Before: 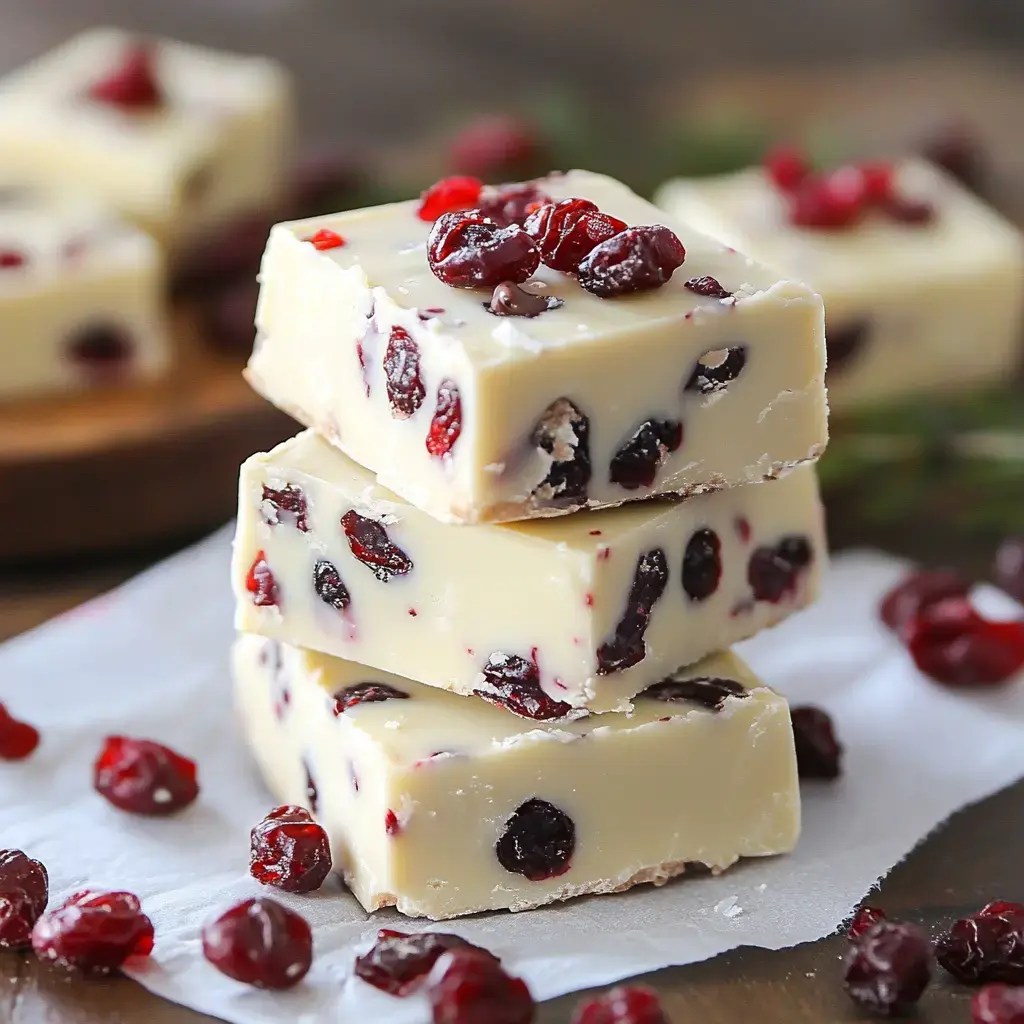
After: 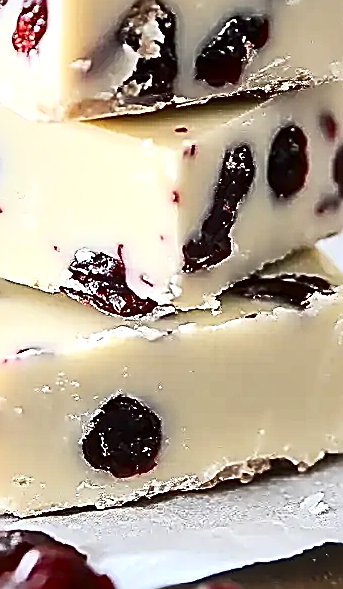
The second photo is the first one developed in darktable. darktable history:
local contrast: mode bilateral grid, contrast 20, coarseness 50, detail 178%, midtone range 0.2
crop: left 40.467%, top 39.438%, right 25.984%, bottom 3.012%
tone equalizer: edges refinement/feathering 500, mask exposure compensation -1.57 EV, preserve details no
contrast brightness saturation: contrast 0.379, brightness 0.096
sharpen: amount 1.989
